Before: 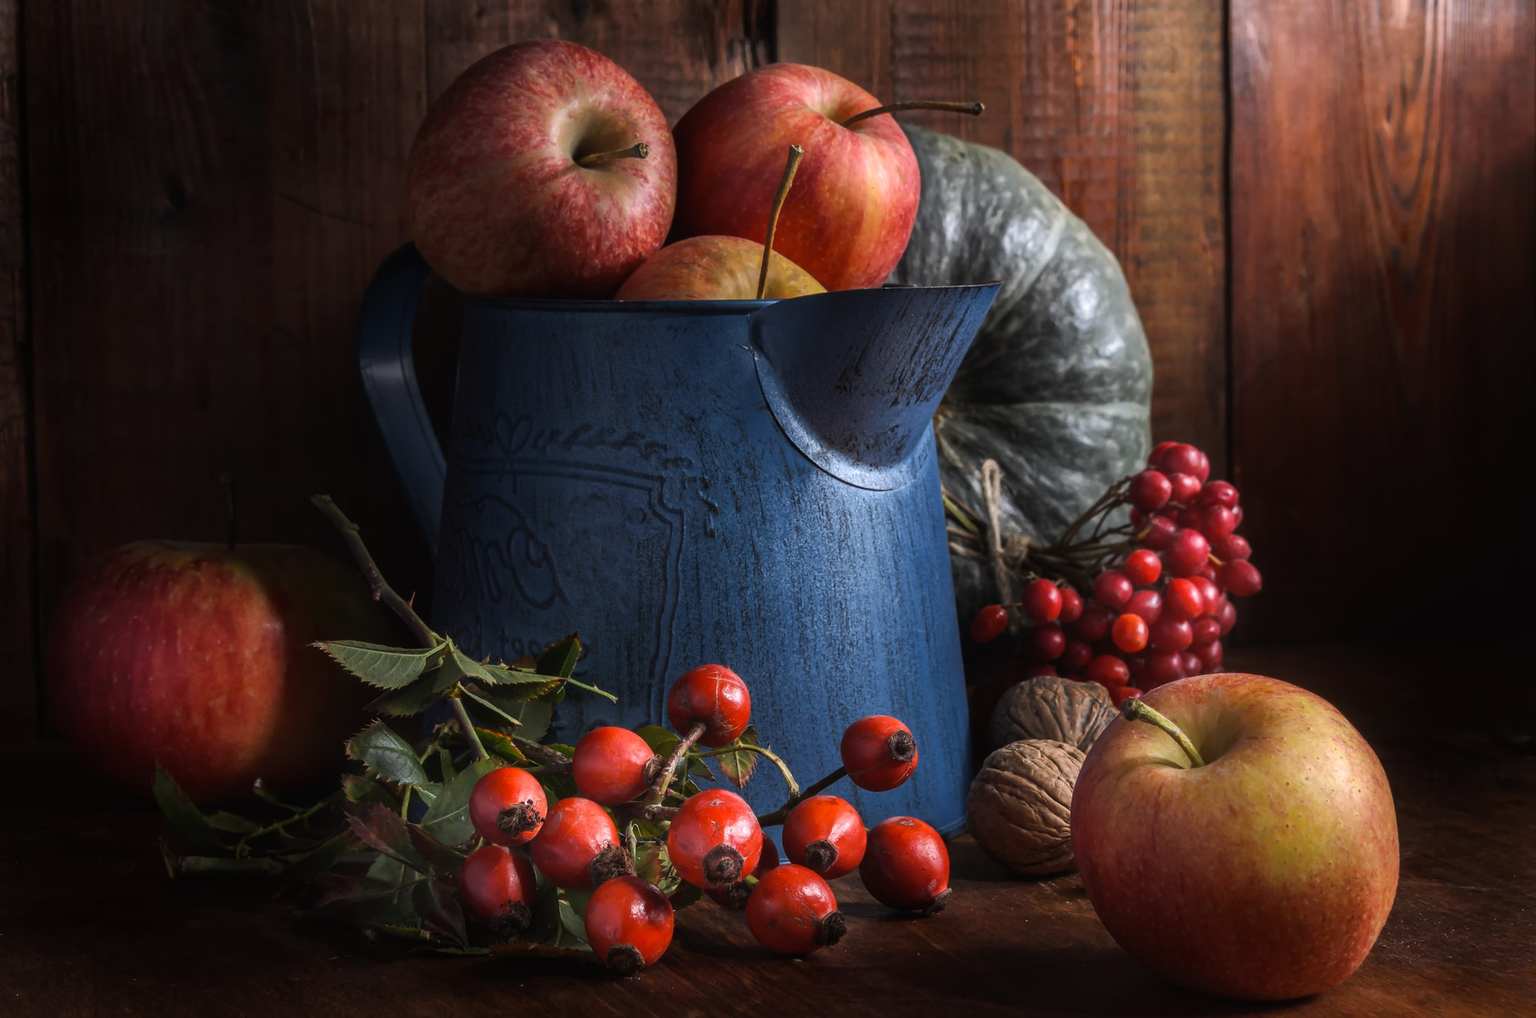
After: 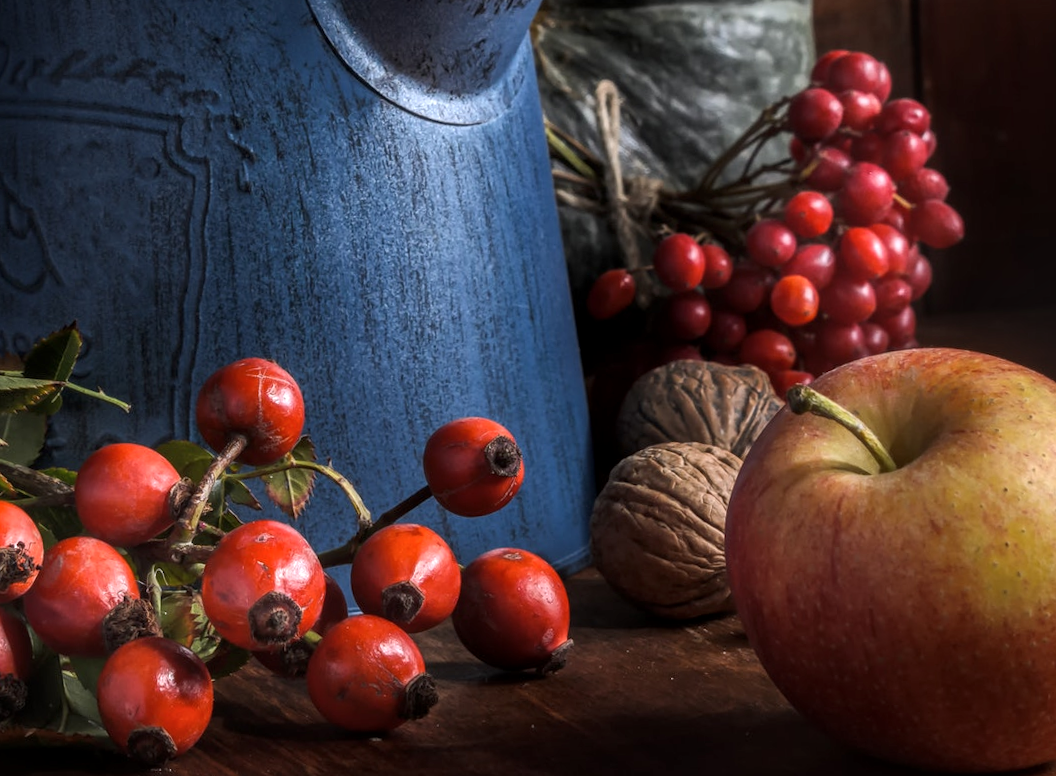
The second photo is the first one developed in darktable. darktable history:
crop: left 34.479%, top 38.822%, right 13.718%, bottom 5.172%
rotate and perspective: rotation -1.77°, lens shift (horizontal) 0.004, automatic cropping off
local contrast: on, module defaults
